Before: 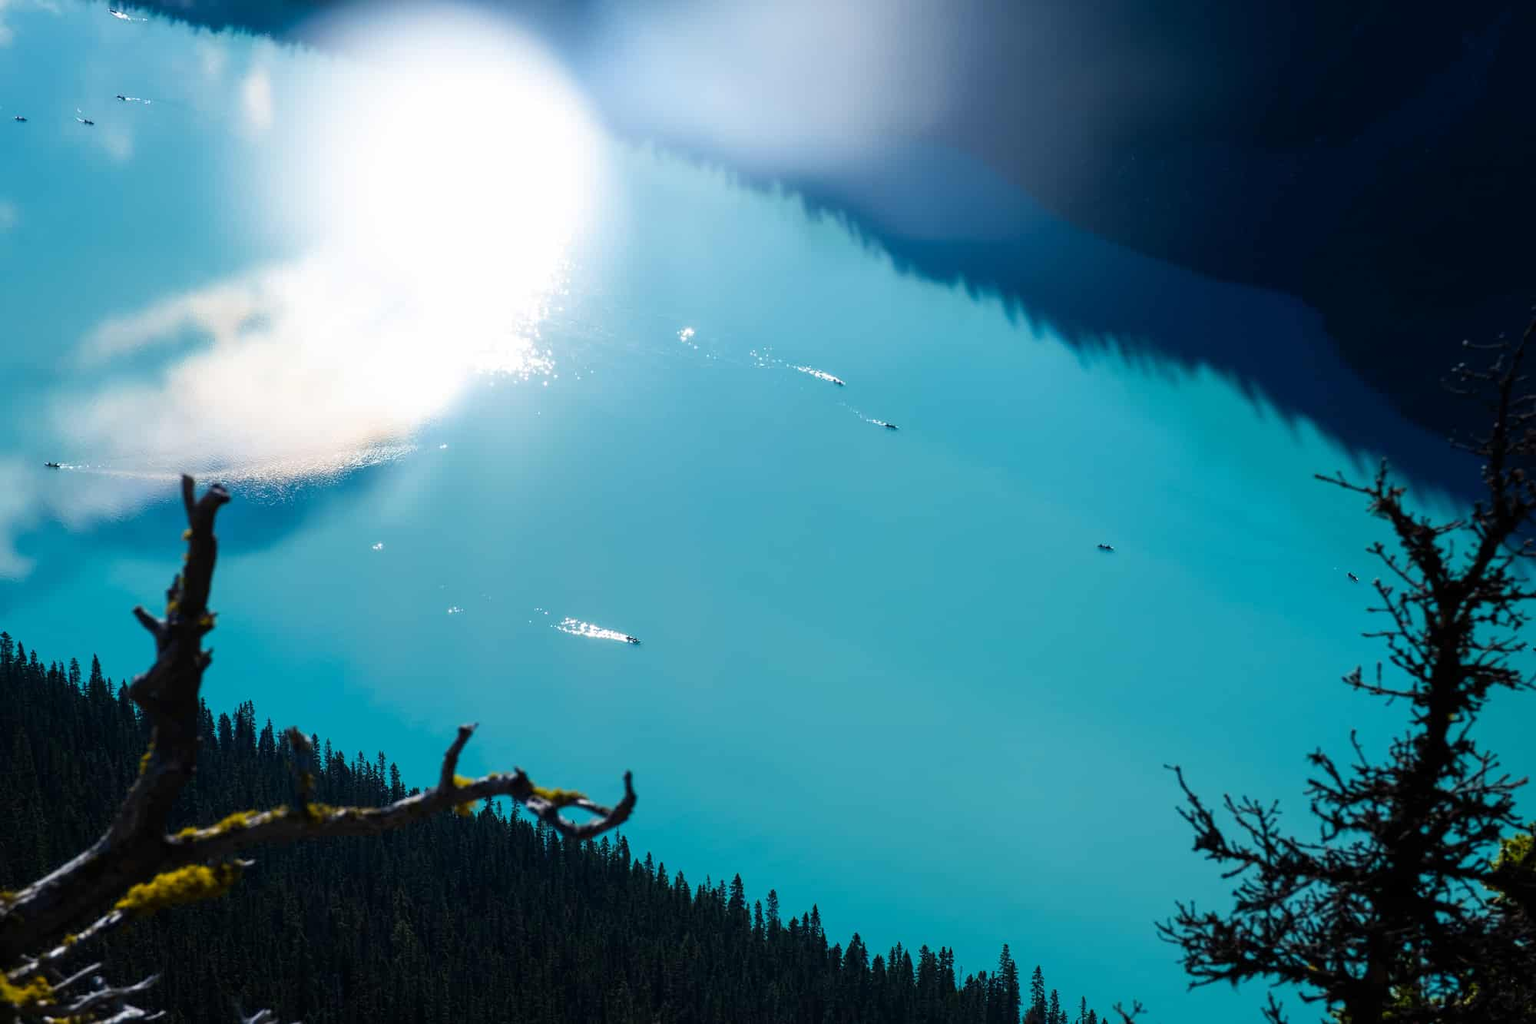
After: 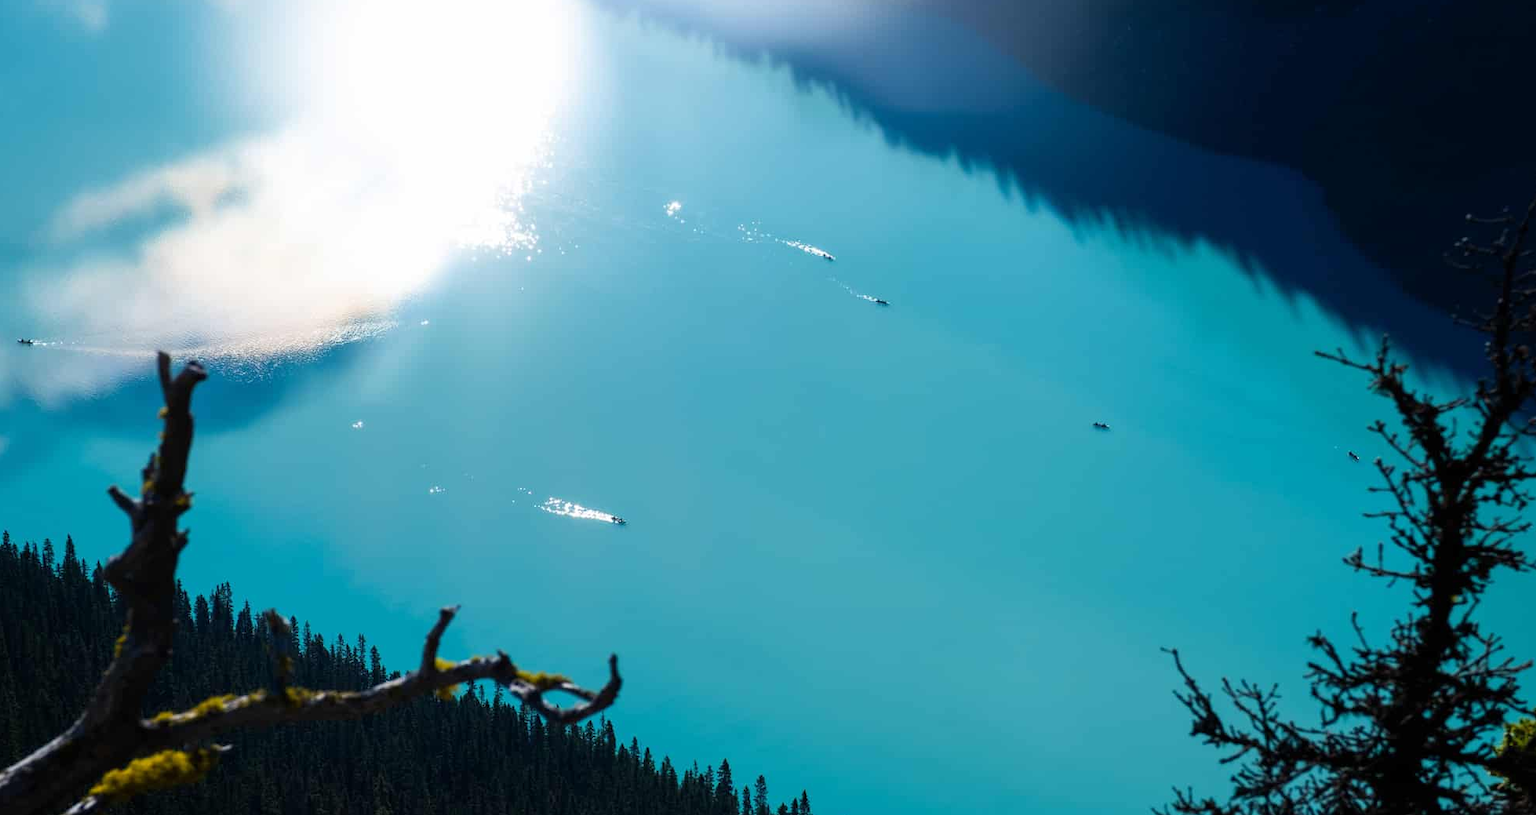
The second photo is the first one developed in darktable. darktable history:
exposure: compensate highlight preservation false
crop and rotate: left 1.814%, top 12.818%, right 0.25%, bottom 9.225%
